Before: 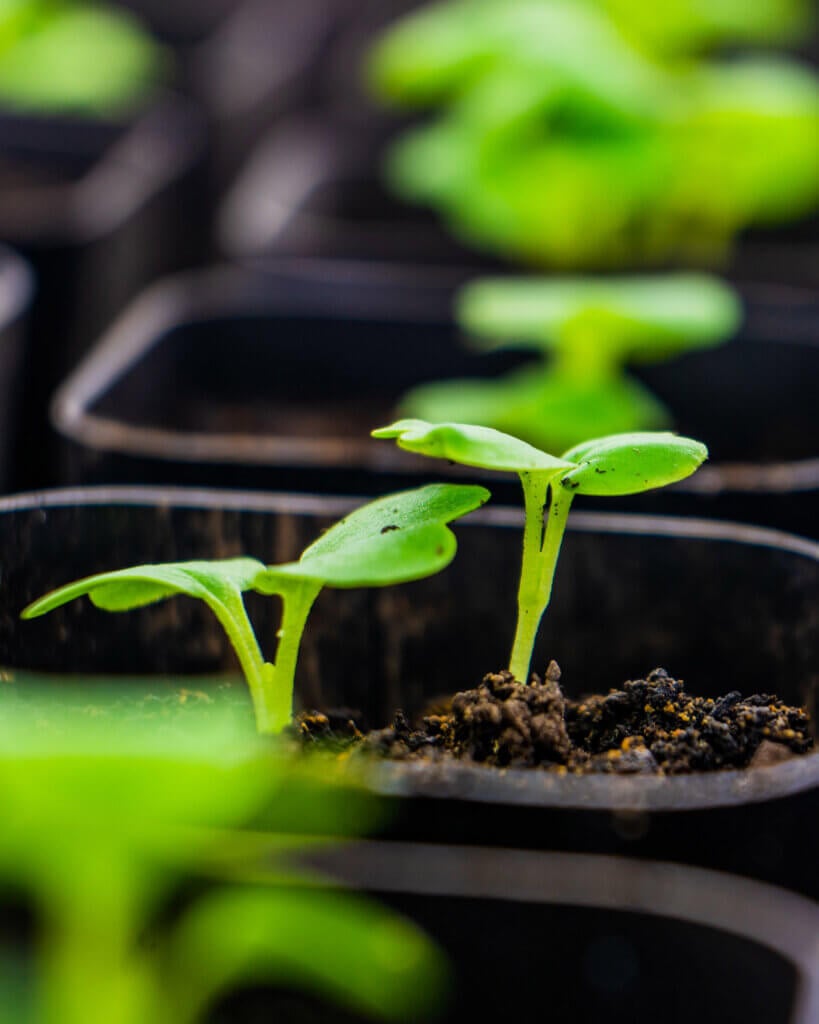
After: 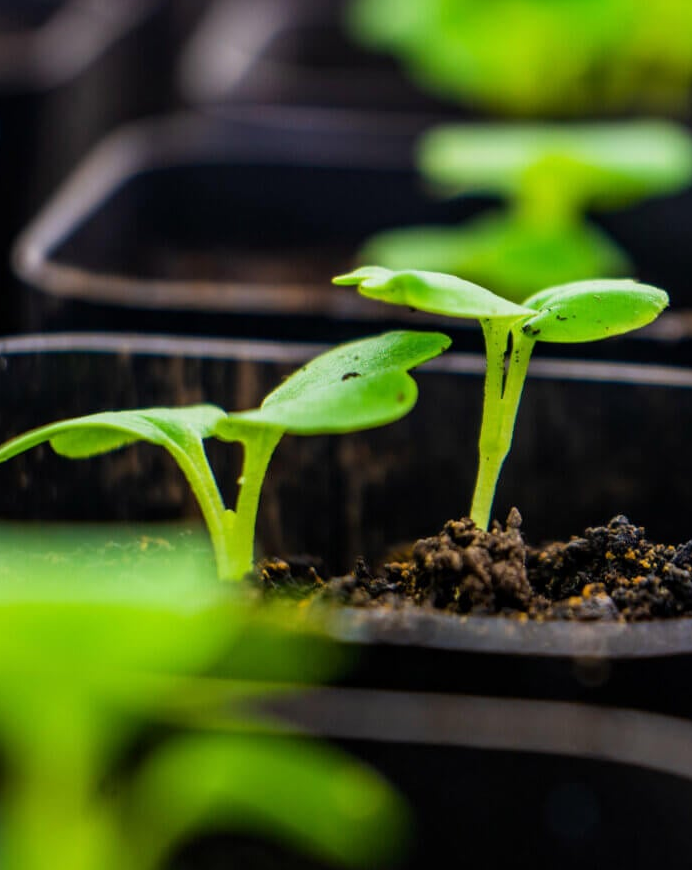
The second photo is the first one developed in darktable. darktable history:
crop and rotate: left 4.837%, top 15.036%, right 10.642%
contrast equalizer: octaves 7, y [[0.5, 0.5, 0.472, 0.5, 0.5, 0.5], [0.5 ×6], [0.5 ×6], [0 ×6], [0 ×6]], mix -0.281
